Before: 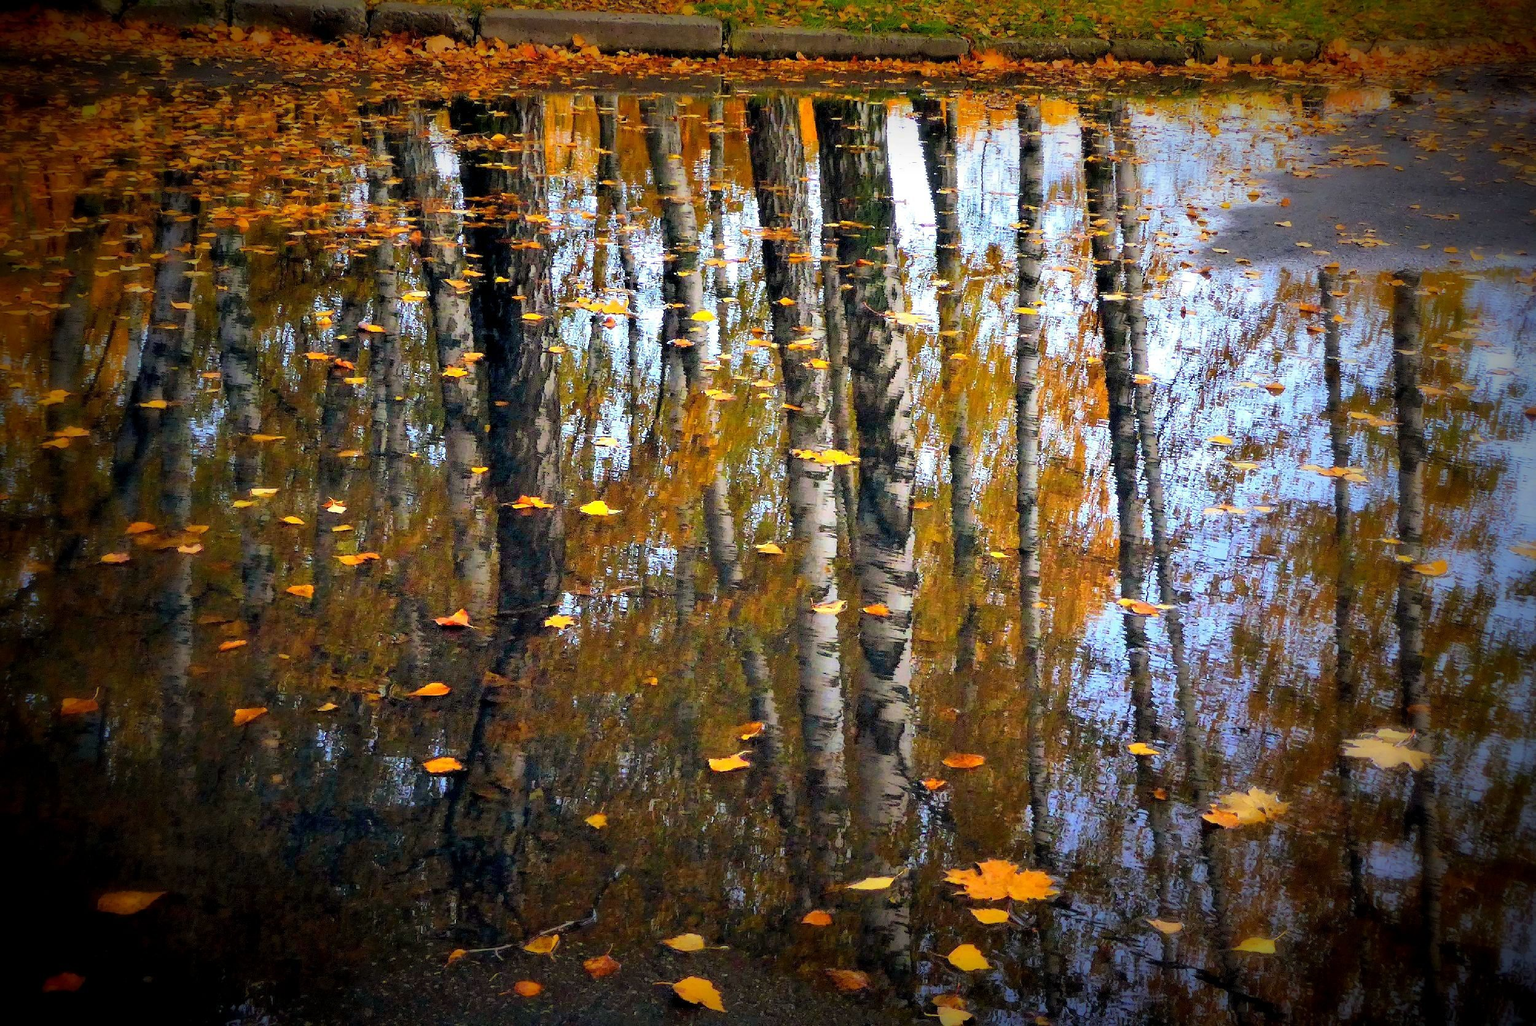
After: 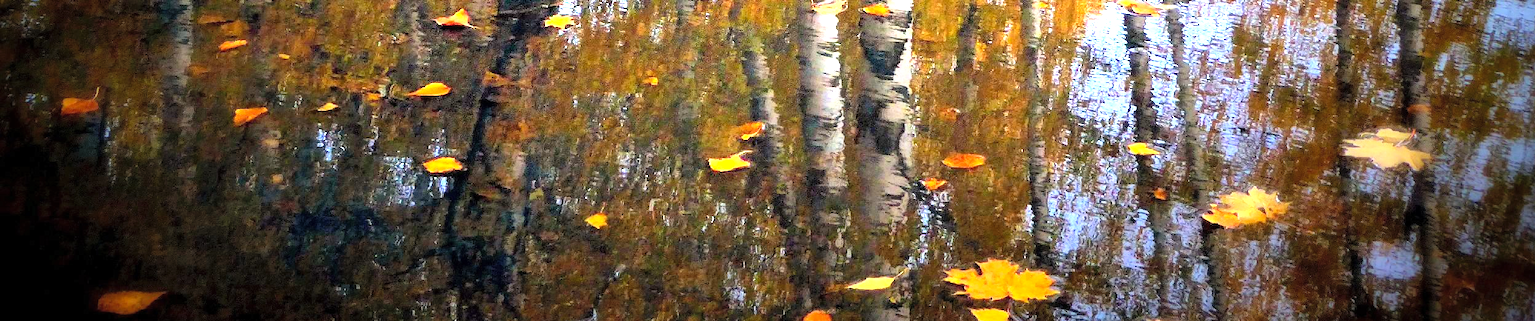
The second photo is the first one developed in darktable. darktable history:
contrast brightness saturation: contrast 0.05, brightness 0.062, saturation 0.011
crop and rotate: top 58.52%, bottom 10.144%
levels: levels [0, 0.374, 0.749]
